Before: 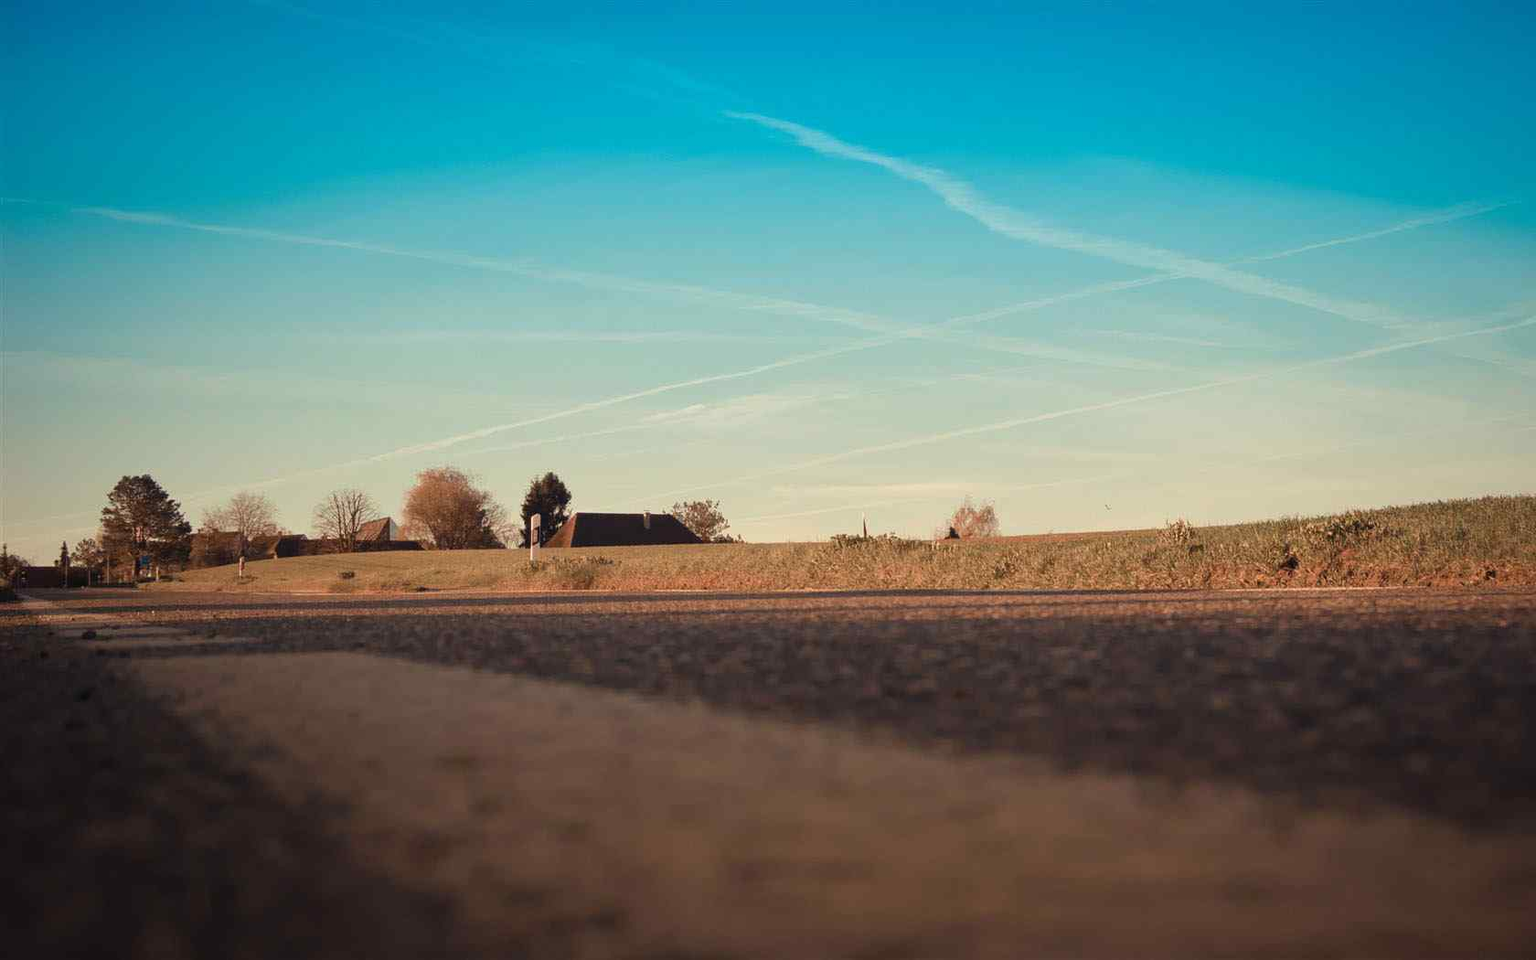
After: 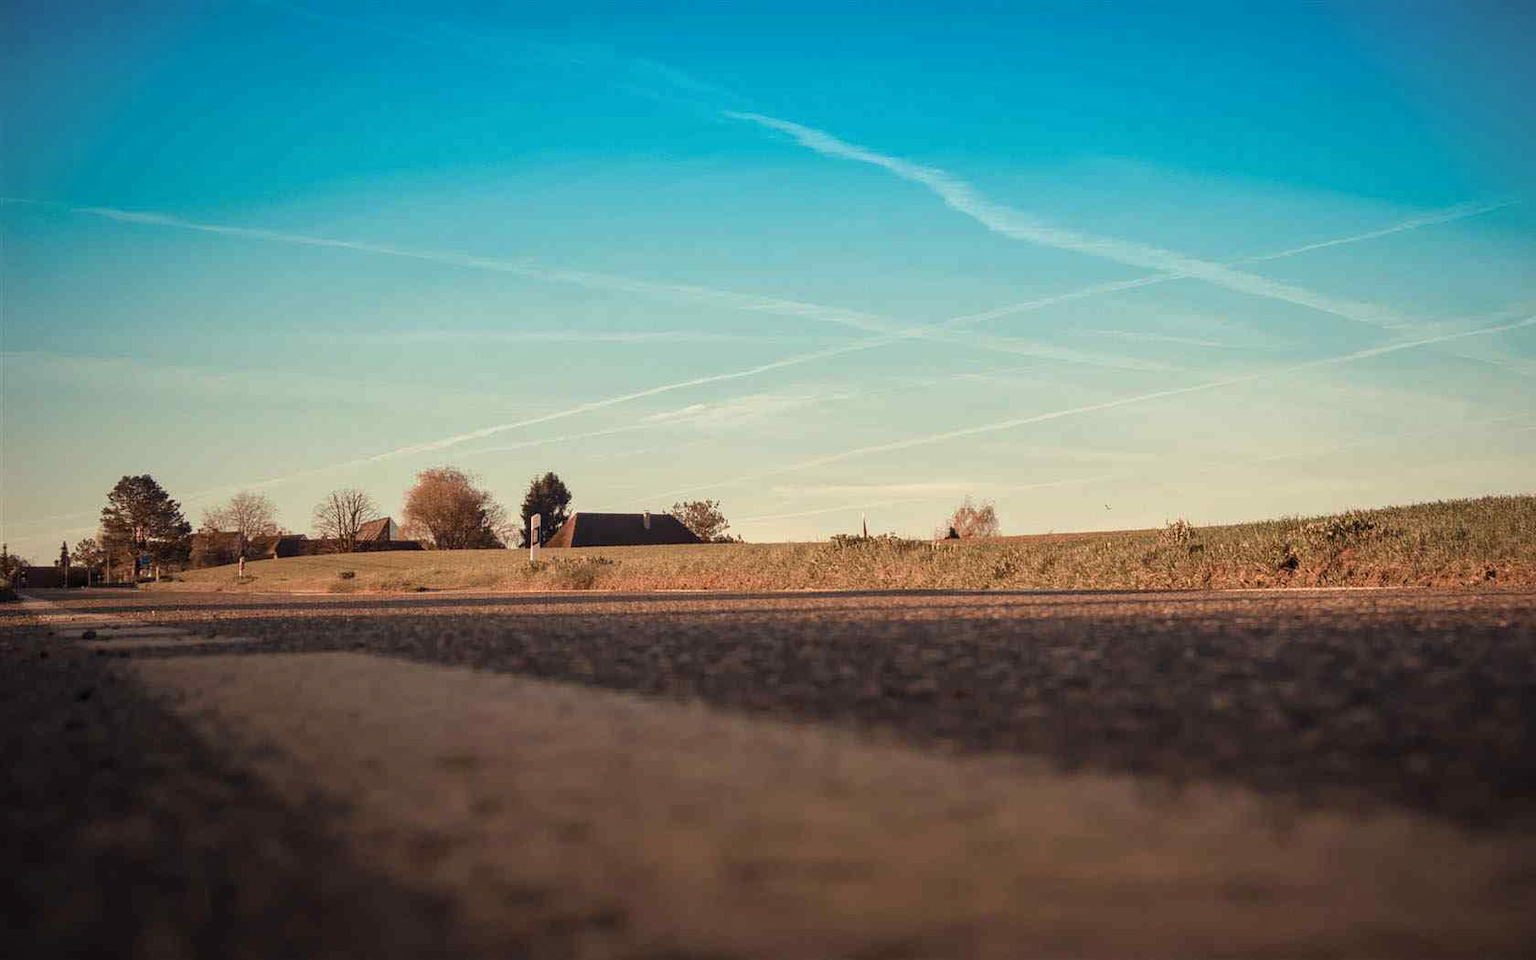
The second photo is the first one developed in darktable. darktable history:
local contrast: on, module defaults
vignetting: fall-off start 100.57%, fall-off radius 71.3%, width/height ratio 1.177
